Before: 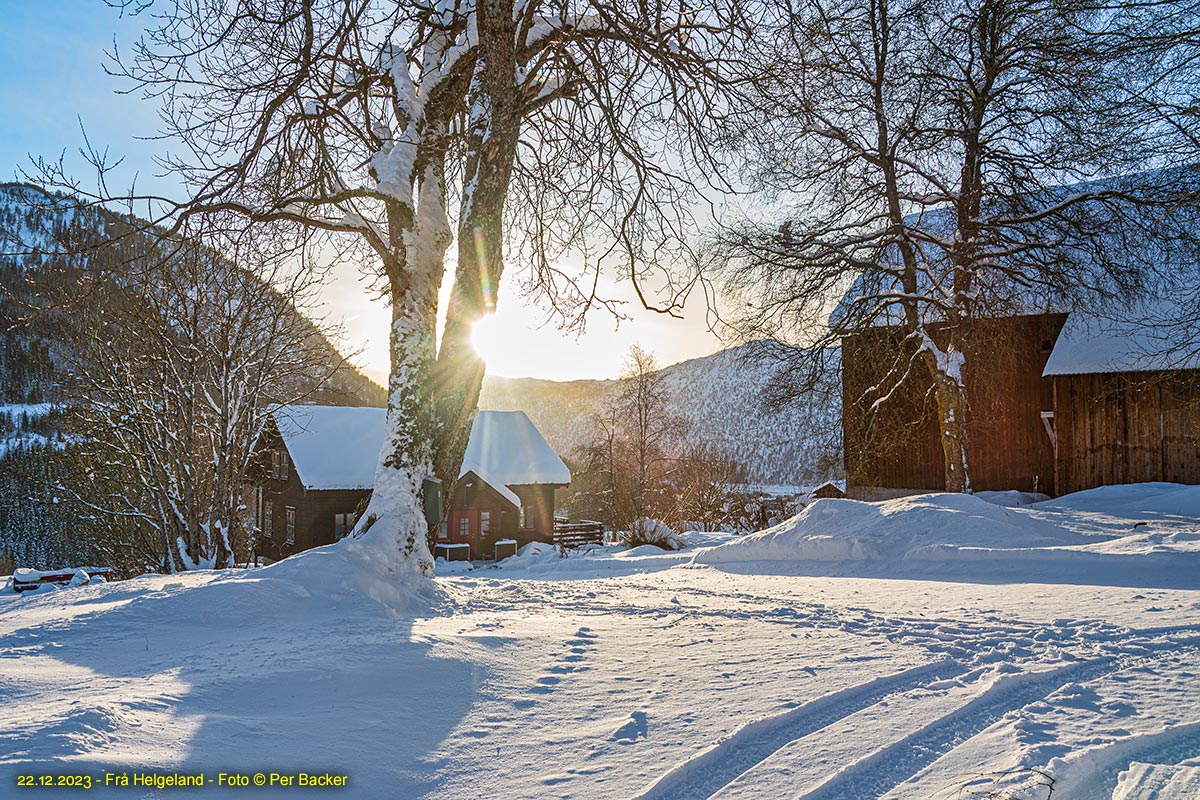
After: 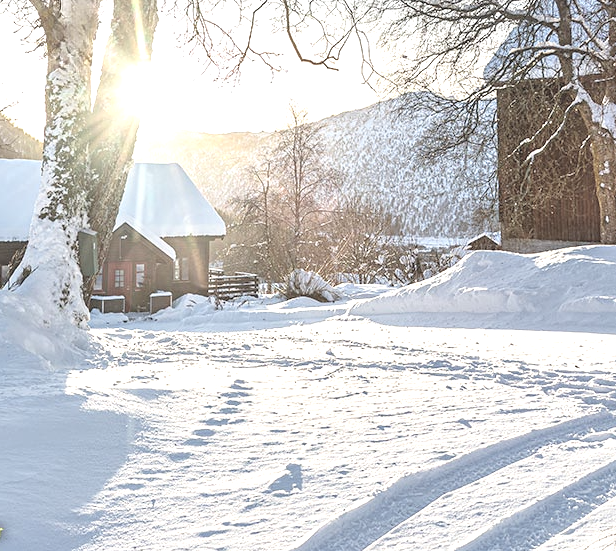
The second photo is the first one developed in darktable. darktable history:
contrast brightness saturation: brightness 0.183, saturation -0.512
crop and rotate: left 28.811%, top 31.042%, right 19.841%
exposure: black level correction 0, exposure 1.001 EV, compensate exposure bias true, compensate highlight preservation false
